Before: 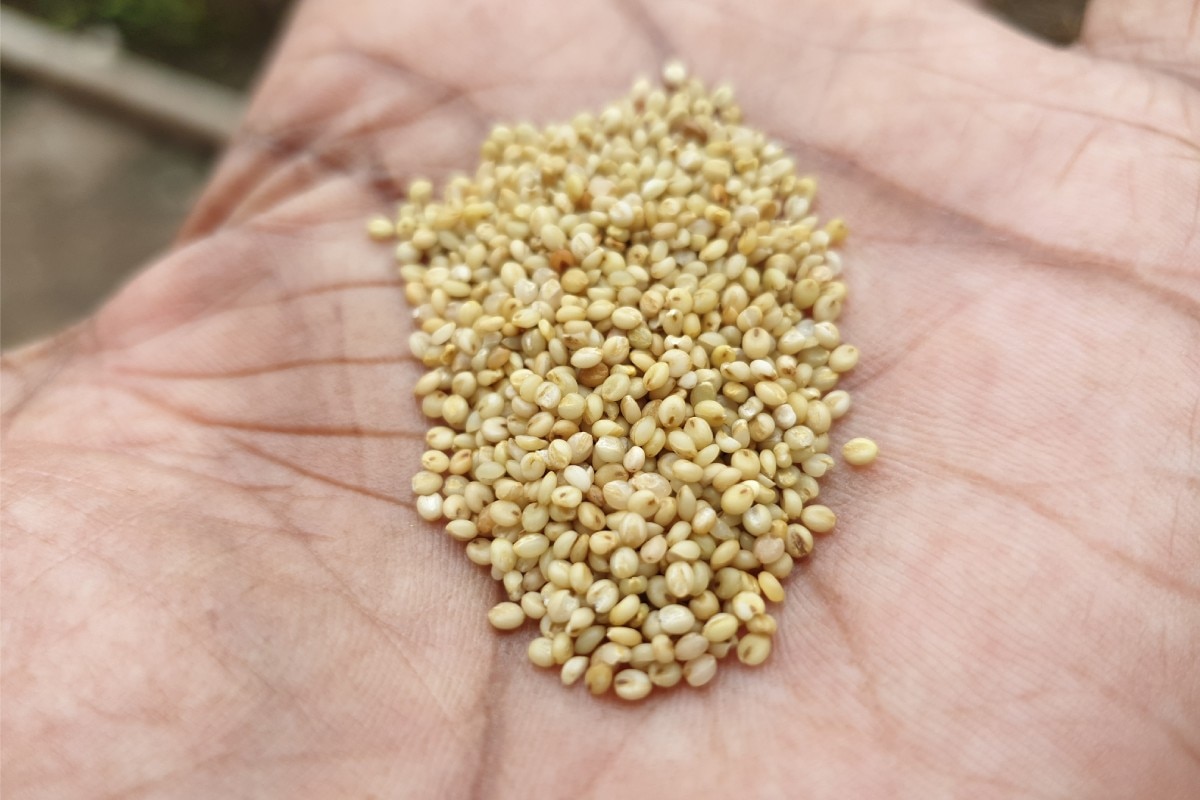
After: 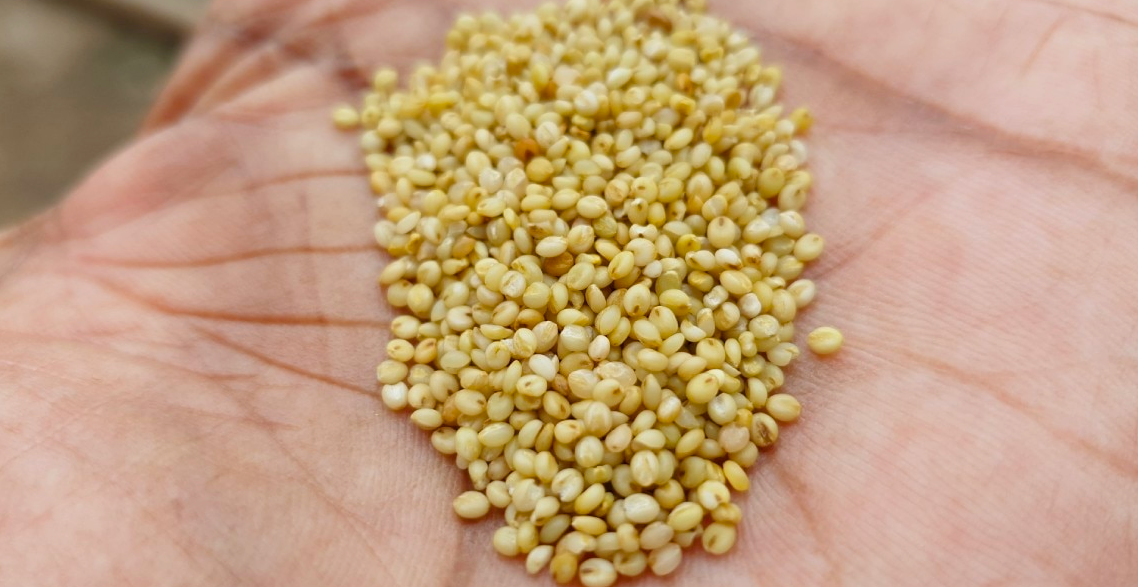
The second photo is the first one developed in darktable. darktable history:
crop and rotate: left 2.975%, top 13.89%, right 2.131%, bottom 12.68%
color balance rgb: perceptual saturation grading › global saturation 31.301%, contrast -10.46%
